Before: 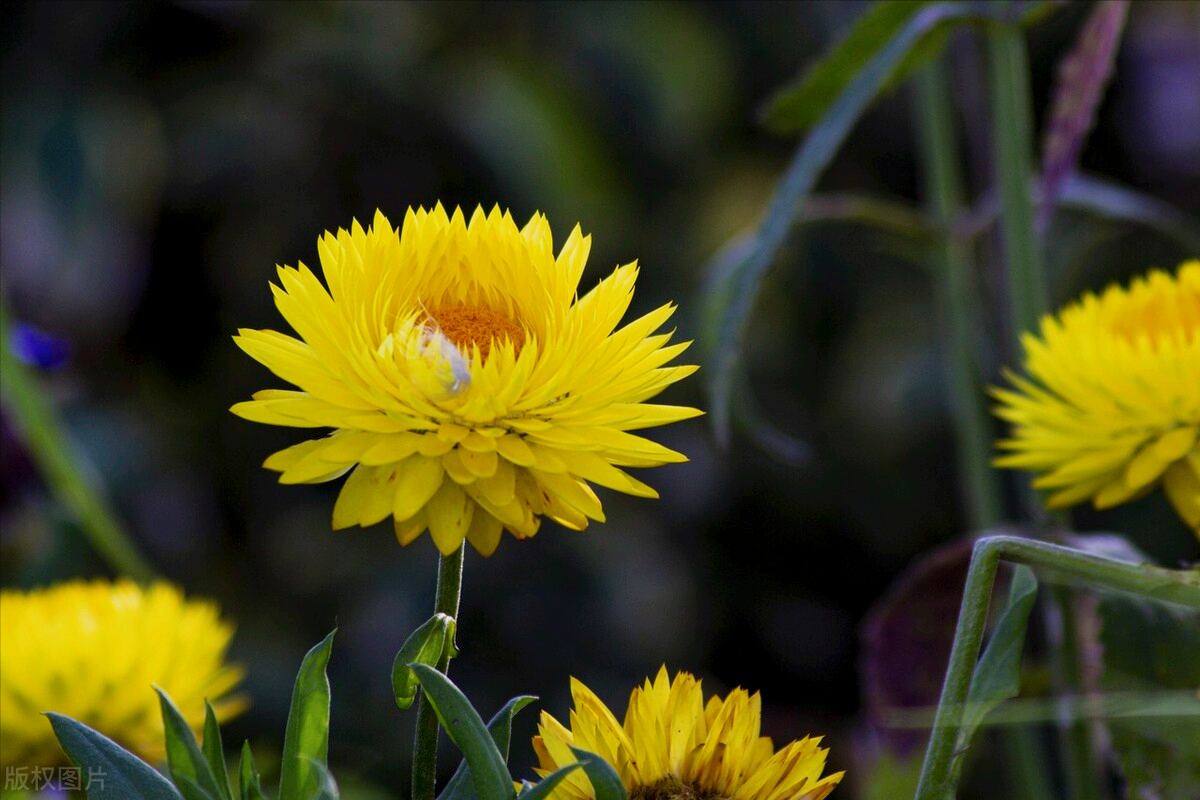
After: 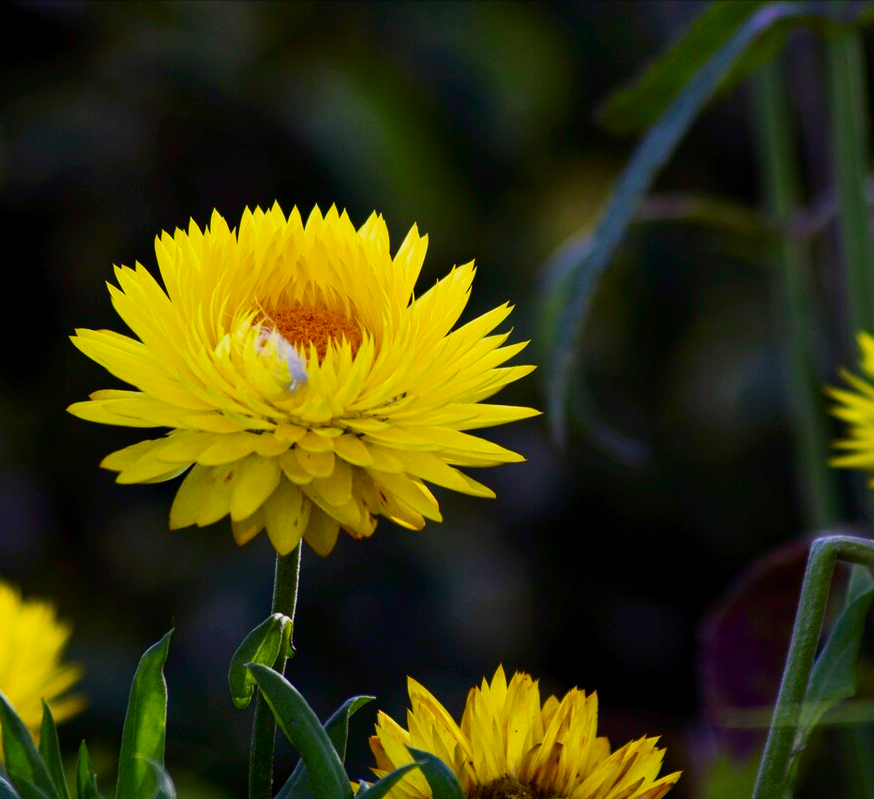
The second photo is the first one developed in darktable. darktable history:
contrast brightness saturation: contrast 0.126, brightness -0.065, saturation 0.165
crop: left 13.628%, right 13.482%
